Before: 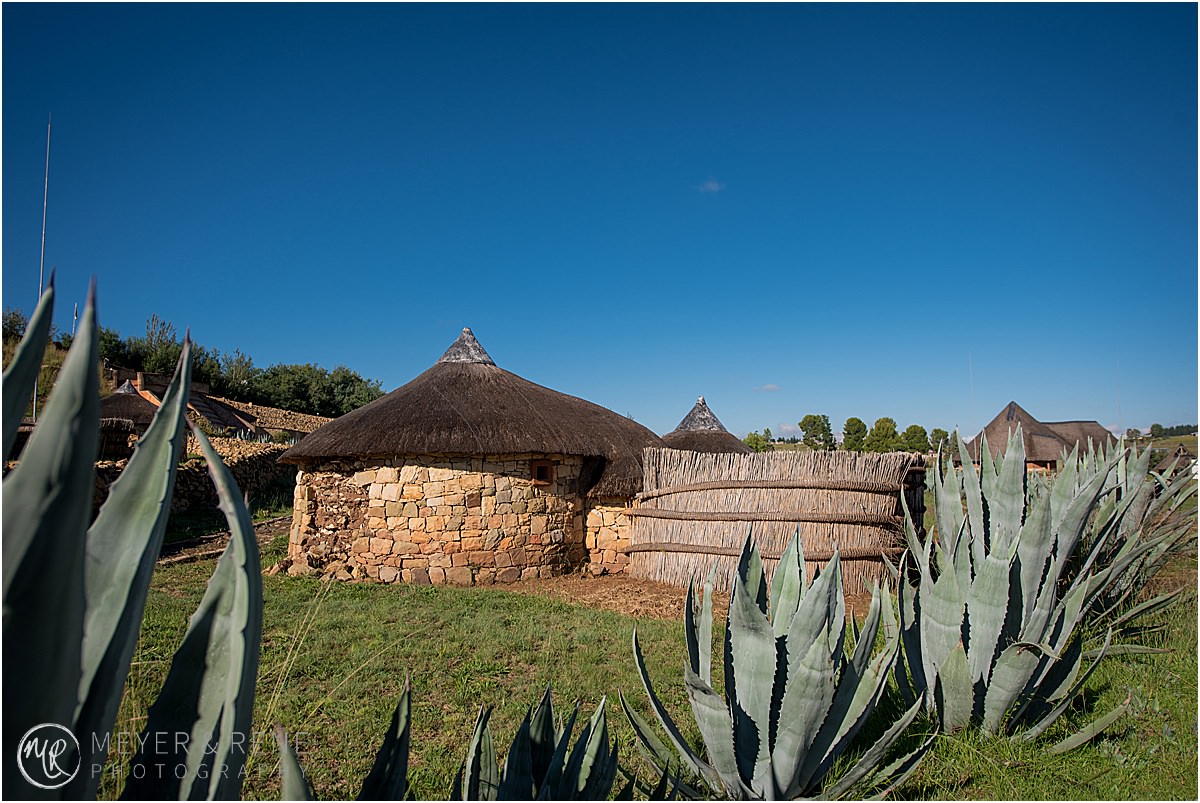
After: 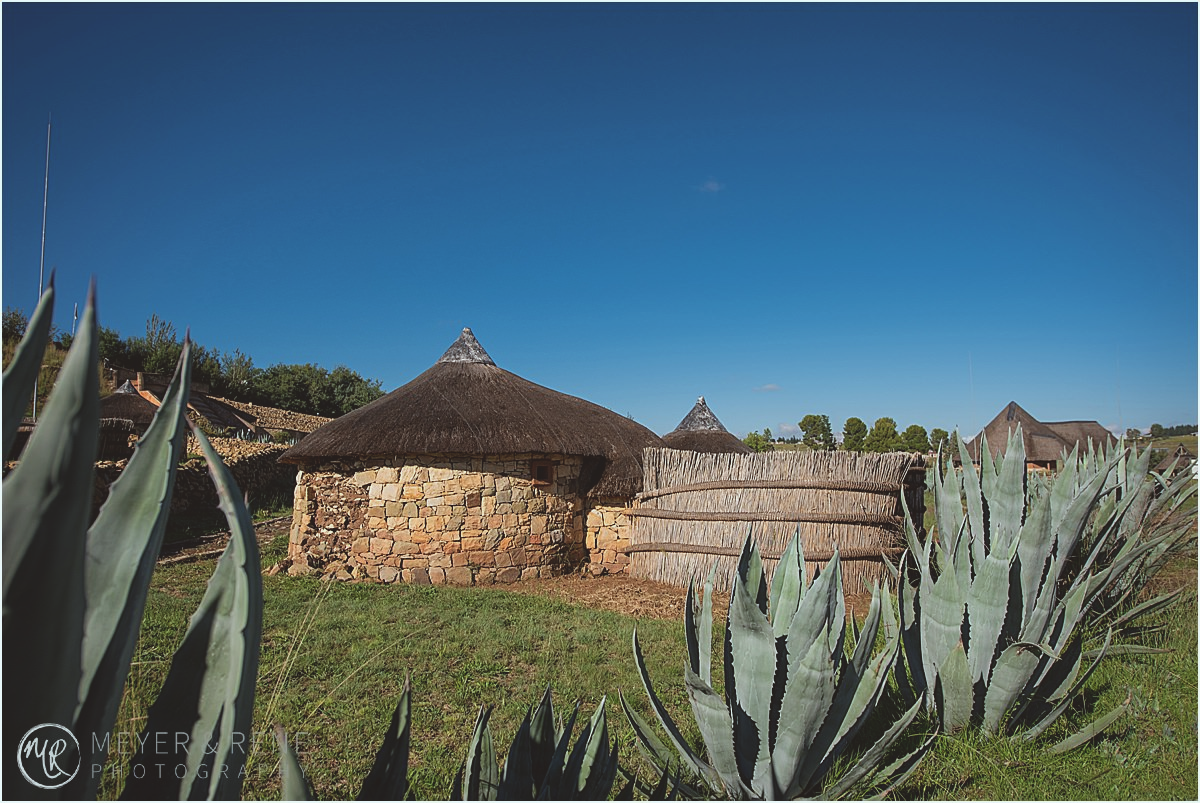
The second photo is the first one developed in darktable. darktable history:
exposure: black level correction -0.015, exposure -0.125 EV, compensate highlight preservation false
color correction: highlights a* -2.73, highlights b* -2.09, shadows a* 2.41, shadows b* 2.73
white balance: red 0.978, blue 0.999
